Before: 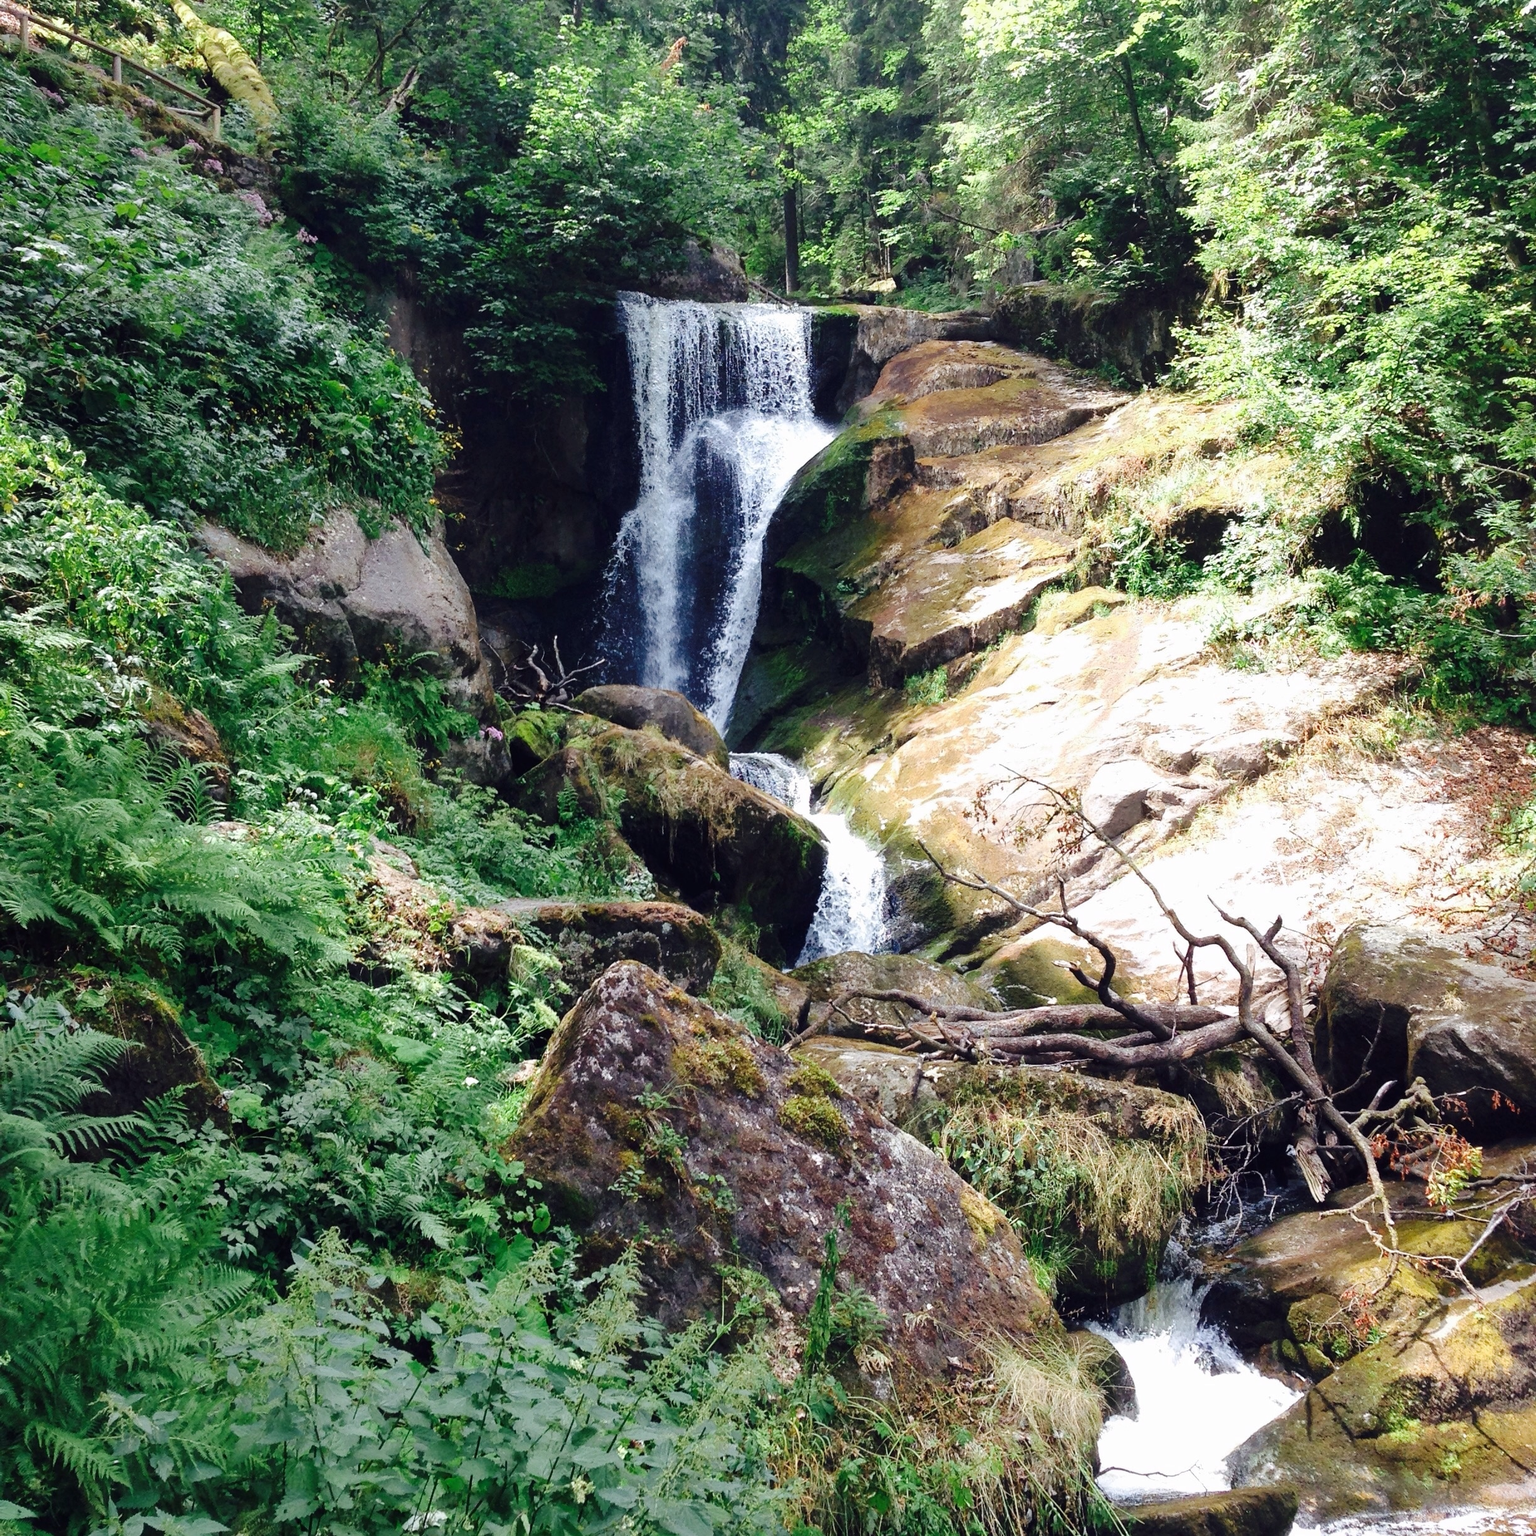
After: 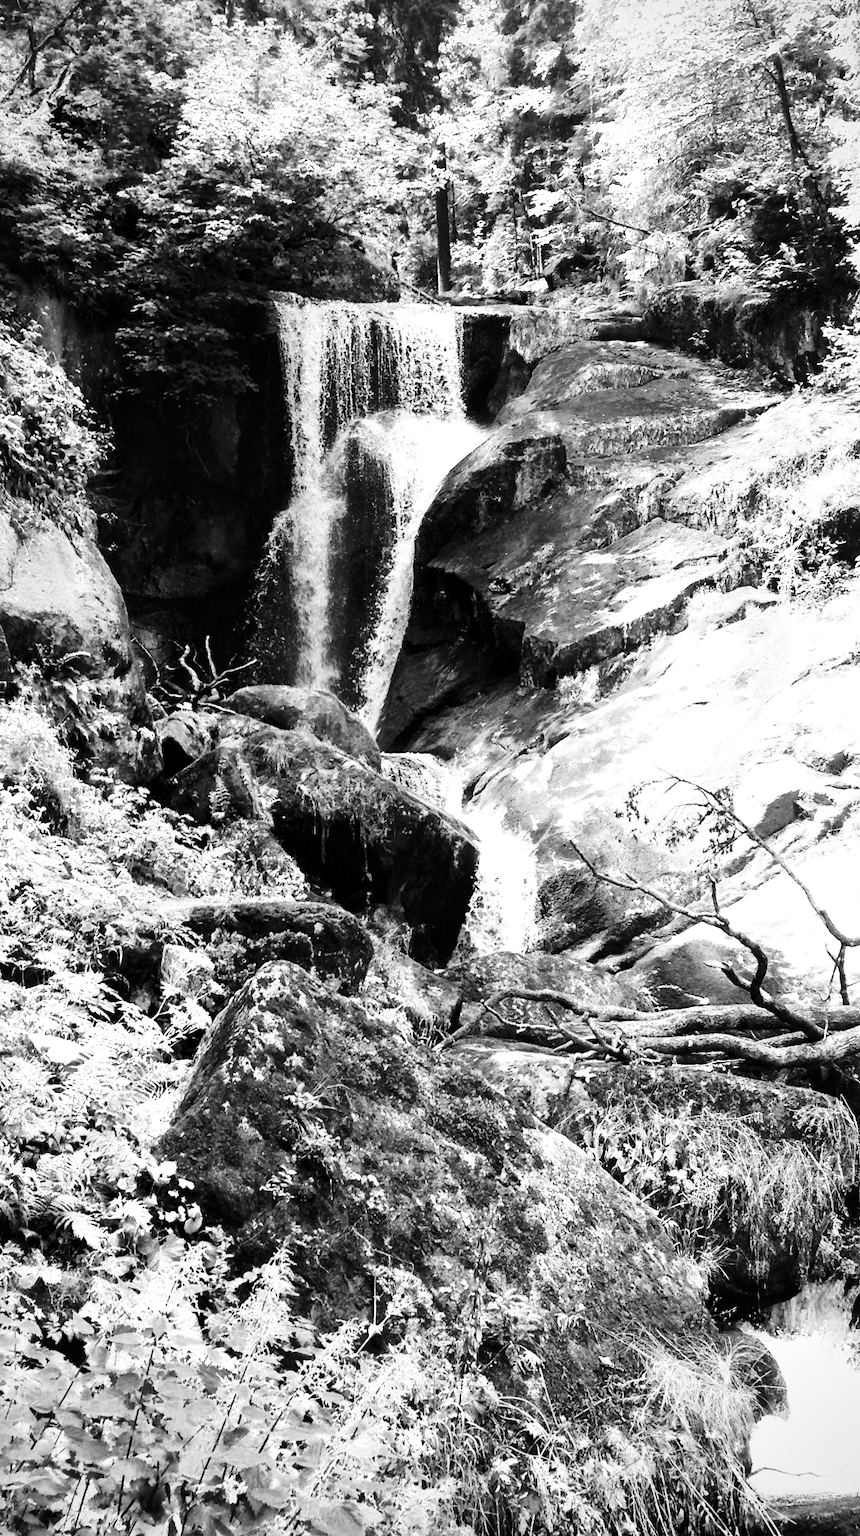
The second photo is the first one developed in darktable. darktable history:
crop and rotate: left 22.683%, right 21.25%
local contrast: mode bilateral grid, contrast 21, coarseness 50, detail 130%, midtone range 0.2
base curve: curves: ch0 [(0, 0) (0.007, 0.004) (0.027, 0.03) (0.046, 0.07) (0.207, 0.54) (0.442, 0.872) (0.673, 0.972) (1, 1)], preserve colors none
color zones: curves: ch0 [(0.002, 0.429) (0.121, 0.212) (0.198, 0.113) (0.276, 0.344) (0.331, 0.541) (0.41, 0.56) (0.482, 0.289) (0.619, 0.227) (0.721, 0.18) (0.821, 0.435) (0.928, 0.555) (1, 0.587)]; ch1 [(0, 0) (0.143, 0) (0.286, 0) (0.429, 0) (0.571, 0) (0.714, 0) (0.857, 0)], mix 28.05%
vignetting: brightness -0.35
